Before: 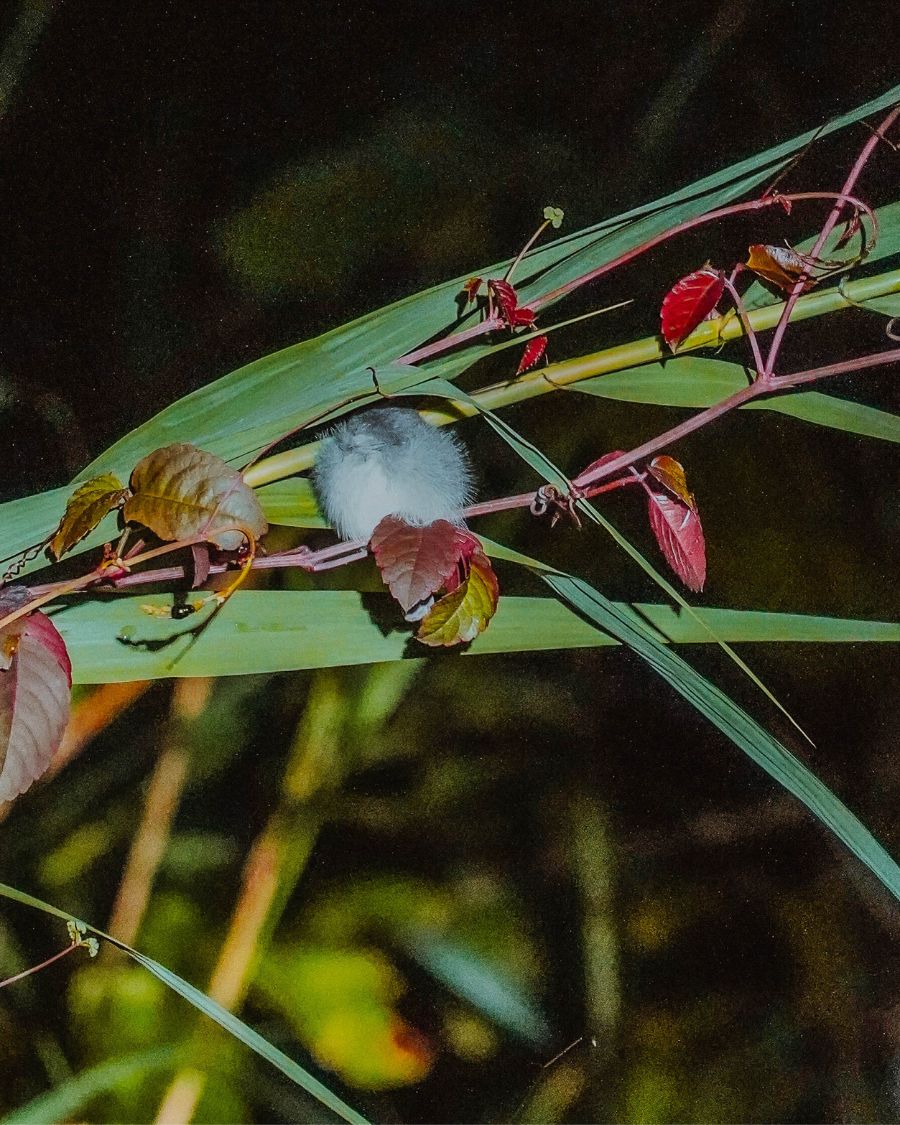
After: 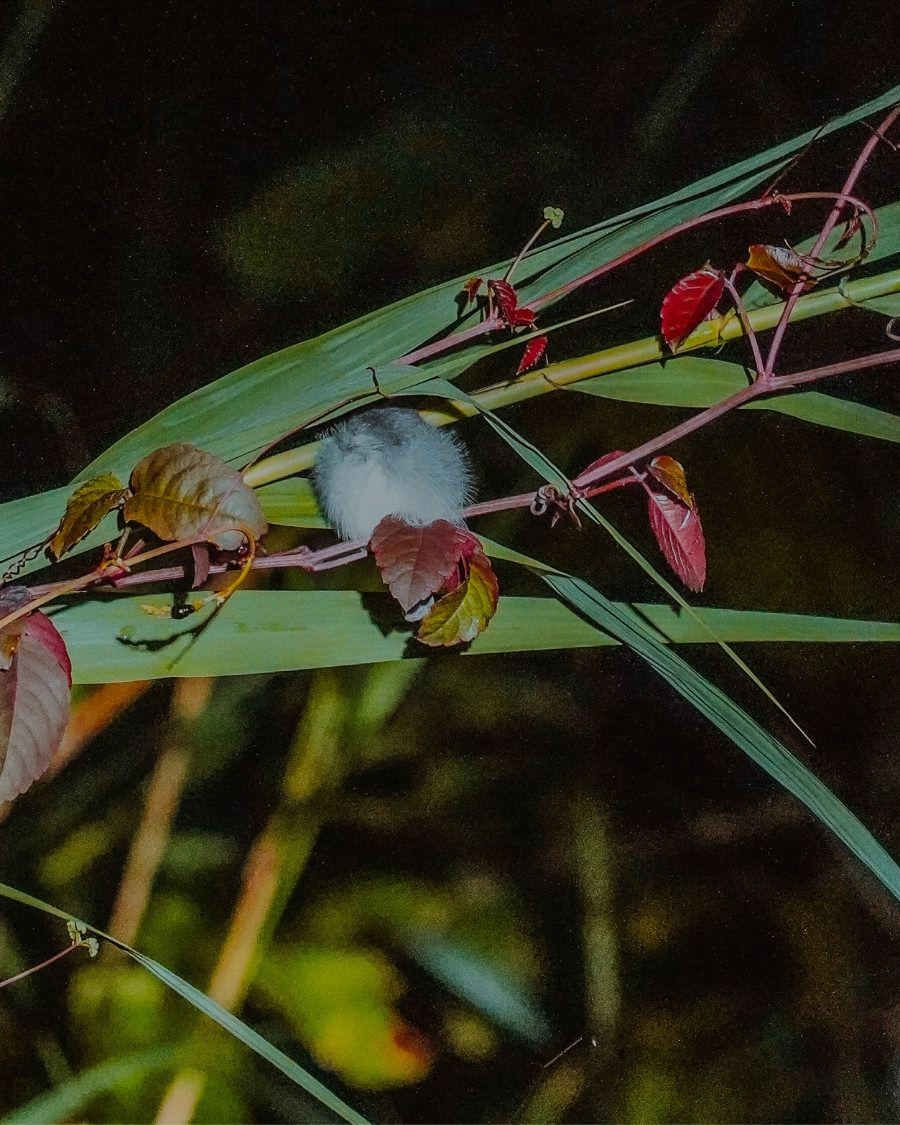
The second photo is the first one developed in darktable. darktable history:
exposure: exposure -0.493 EV, compensate highlight preservation false
